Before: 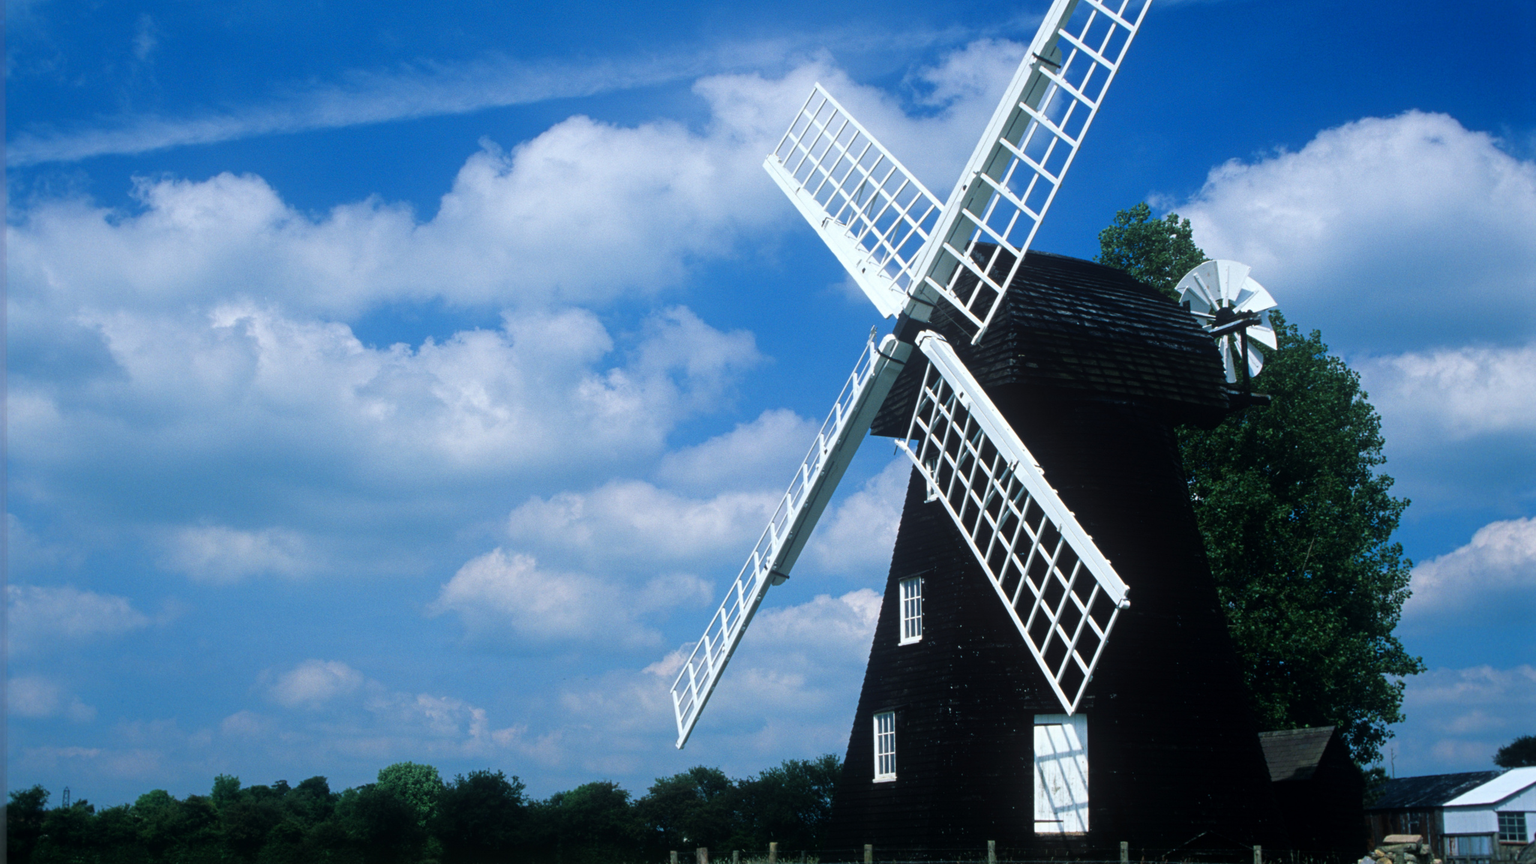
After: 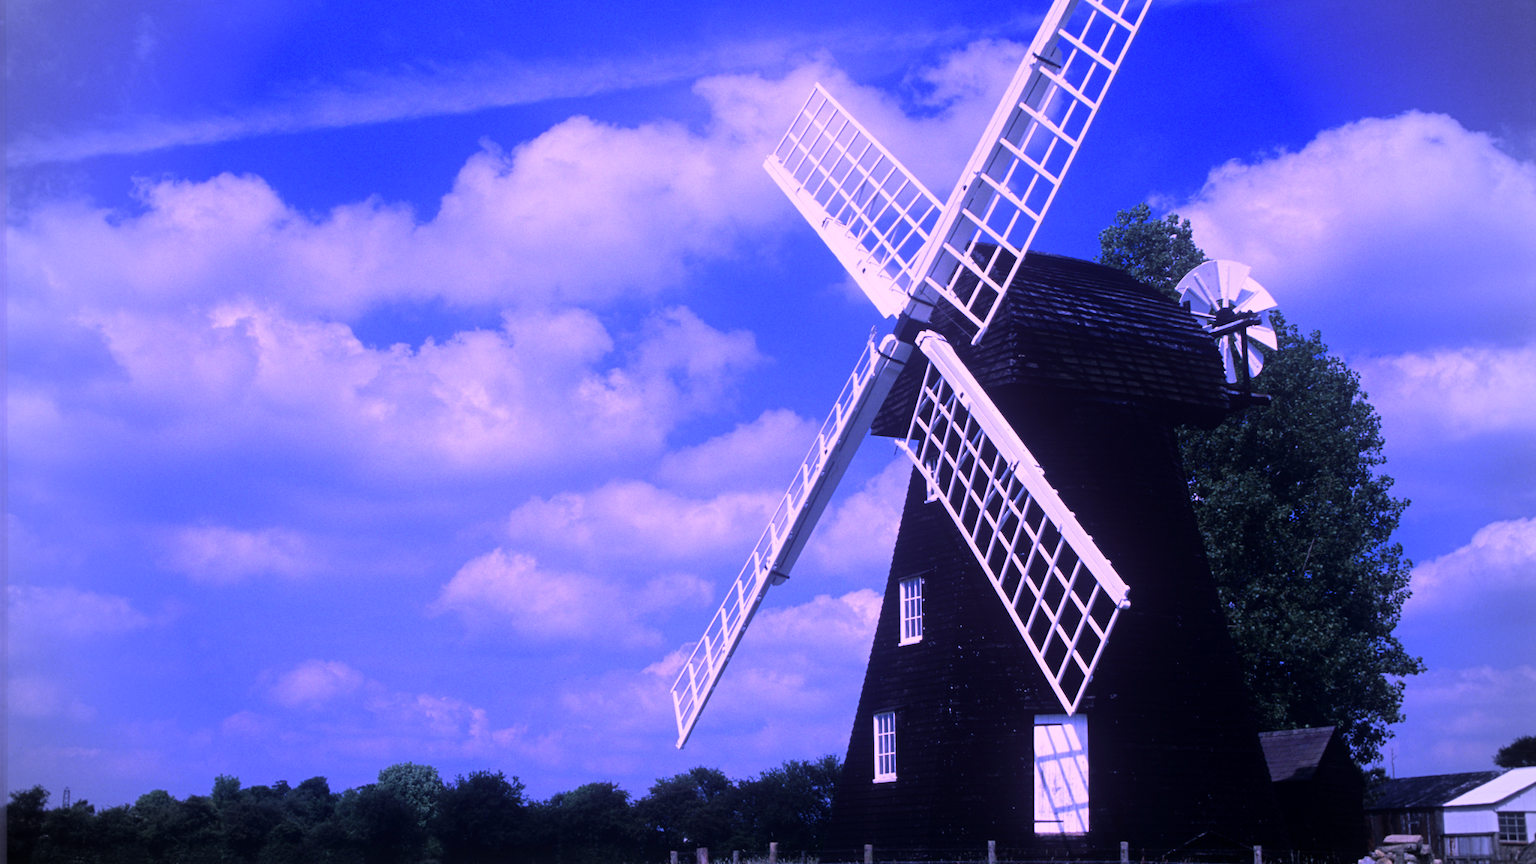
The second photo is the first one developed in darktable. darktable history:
levels: levels [0, 0.499, 1]
color calibration: illuminant custom, x 0.38, y 0.481, temperature 4465.24 K, saturation algorithm version 1 (2020)
vignetting: fall-off start 79.93%, saturation -0.659
